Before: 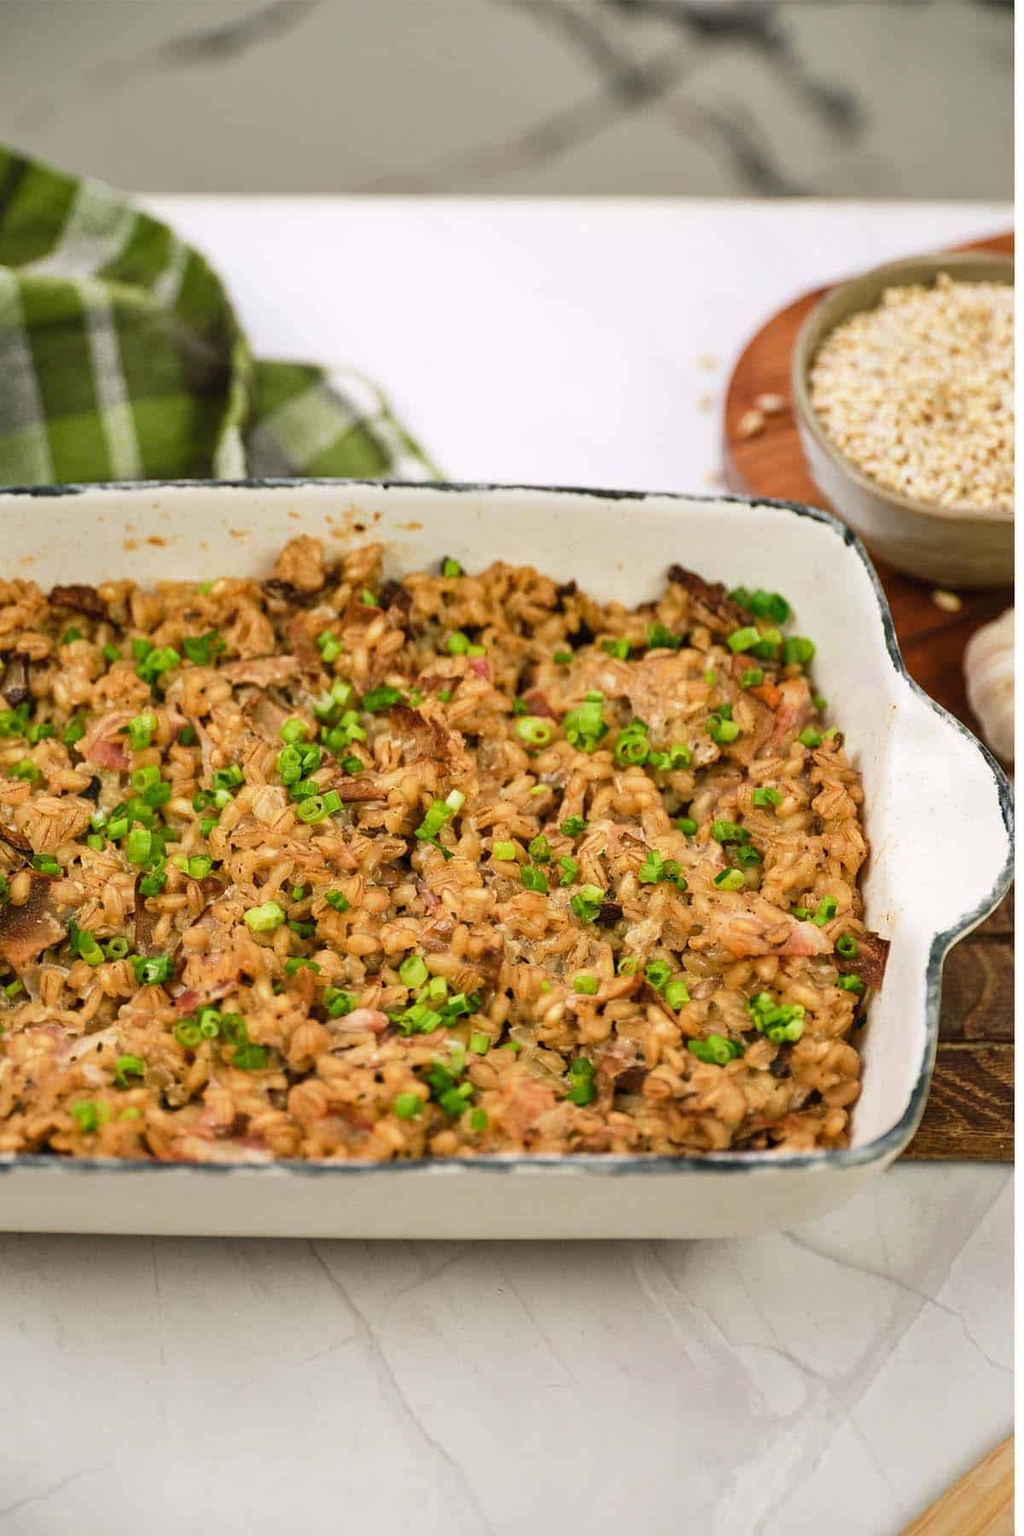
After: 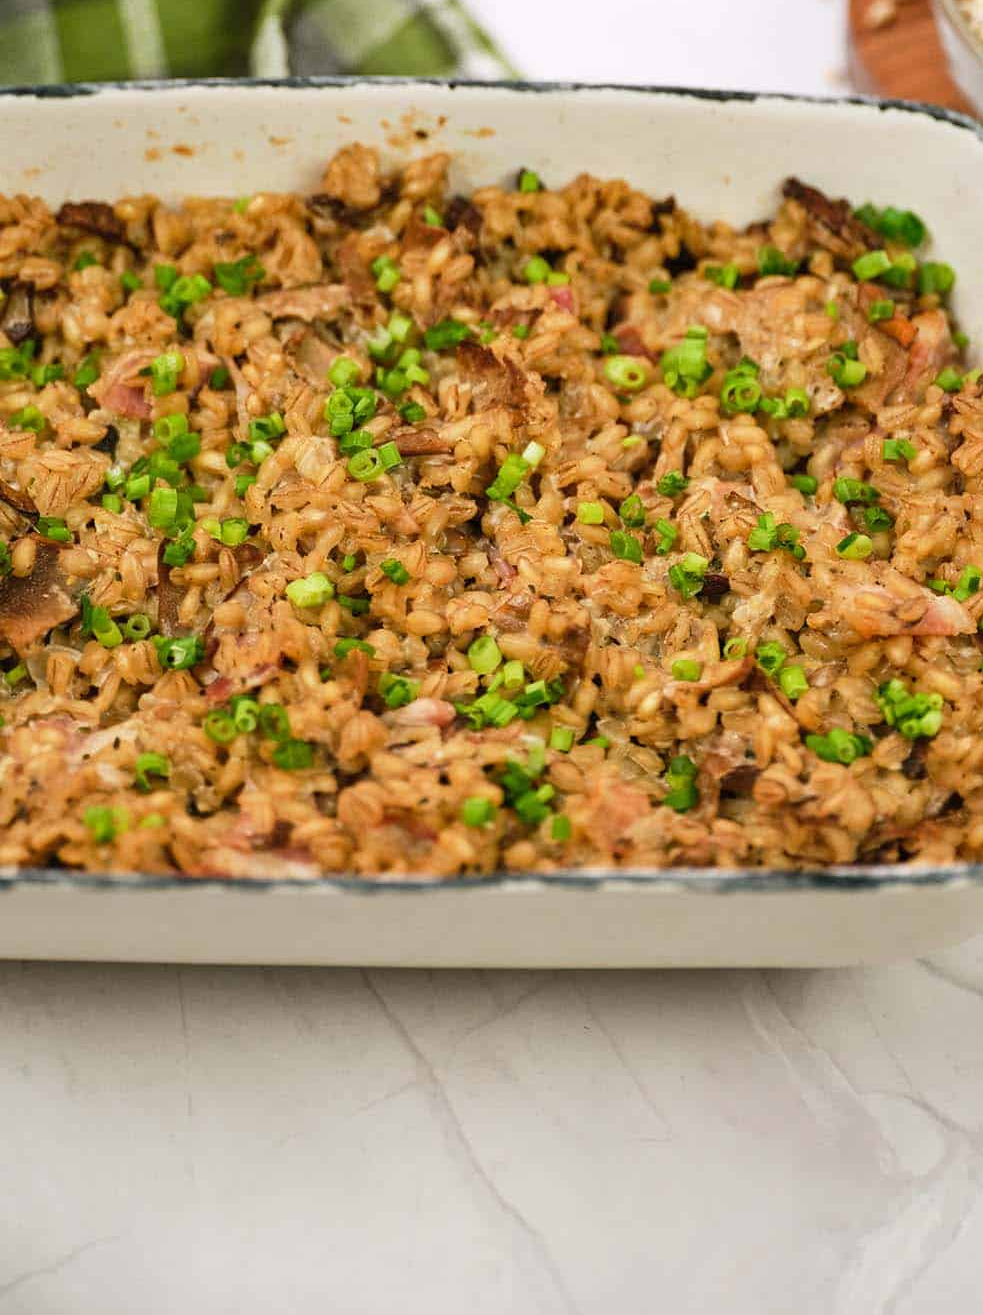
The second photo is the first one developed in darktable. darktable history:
crop: top 26.892%, right 18.019%
